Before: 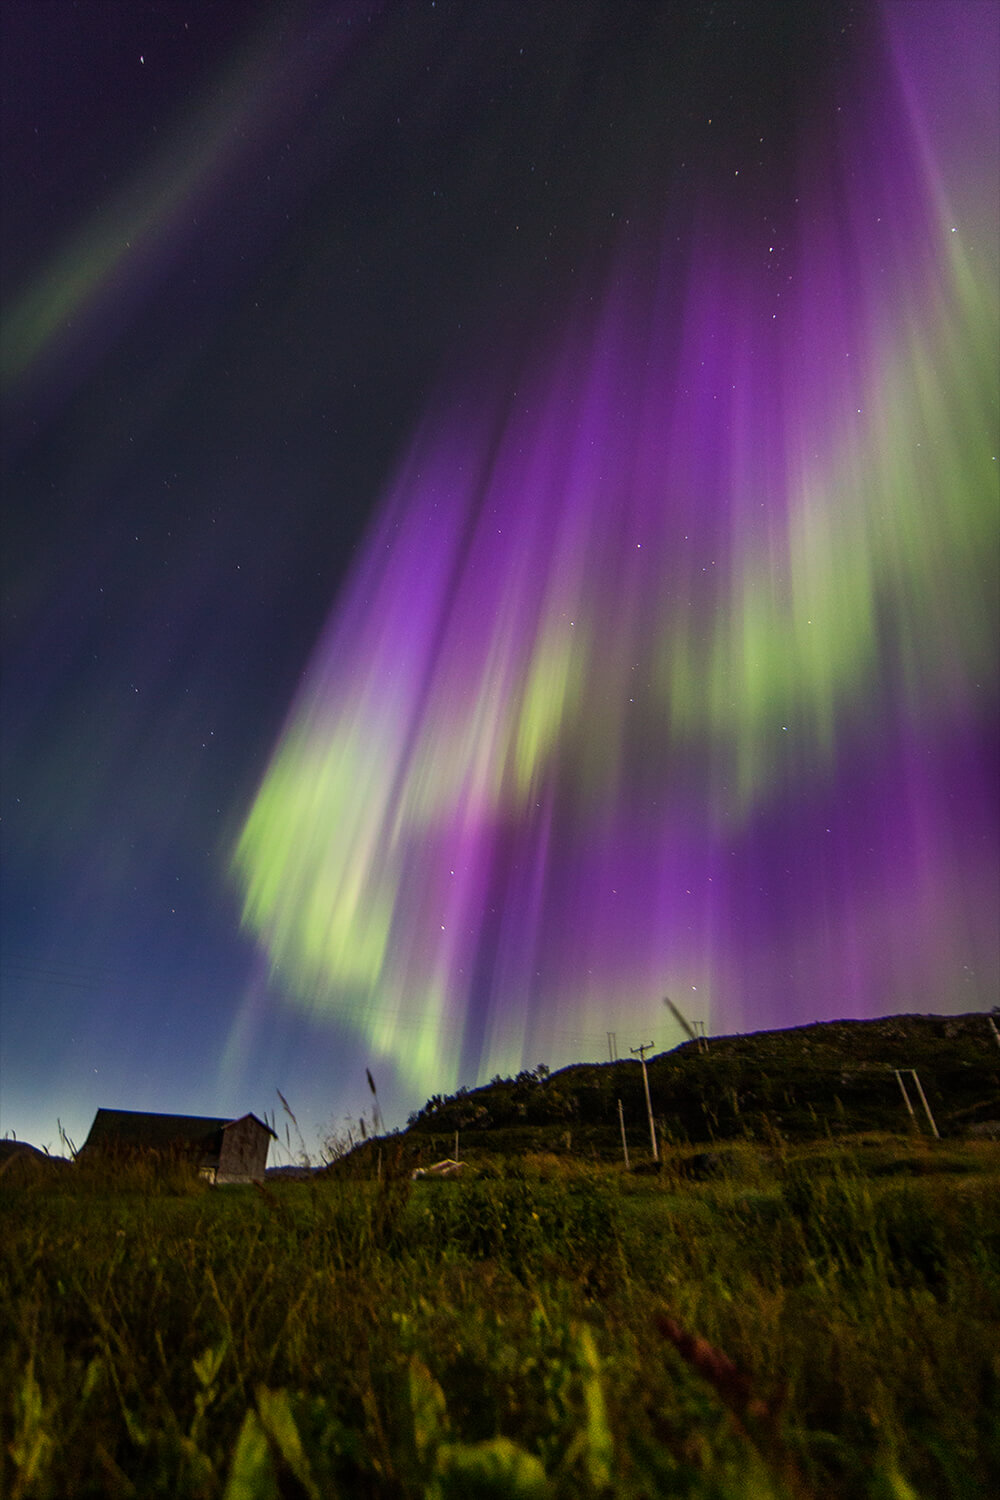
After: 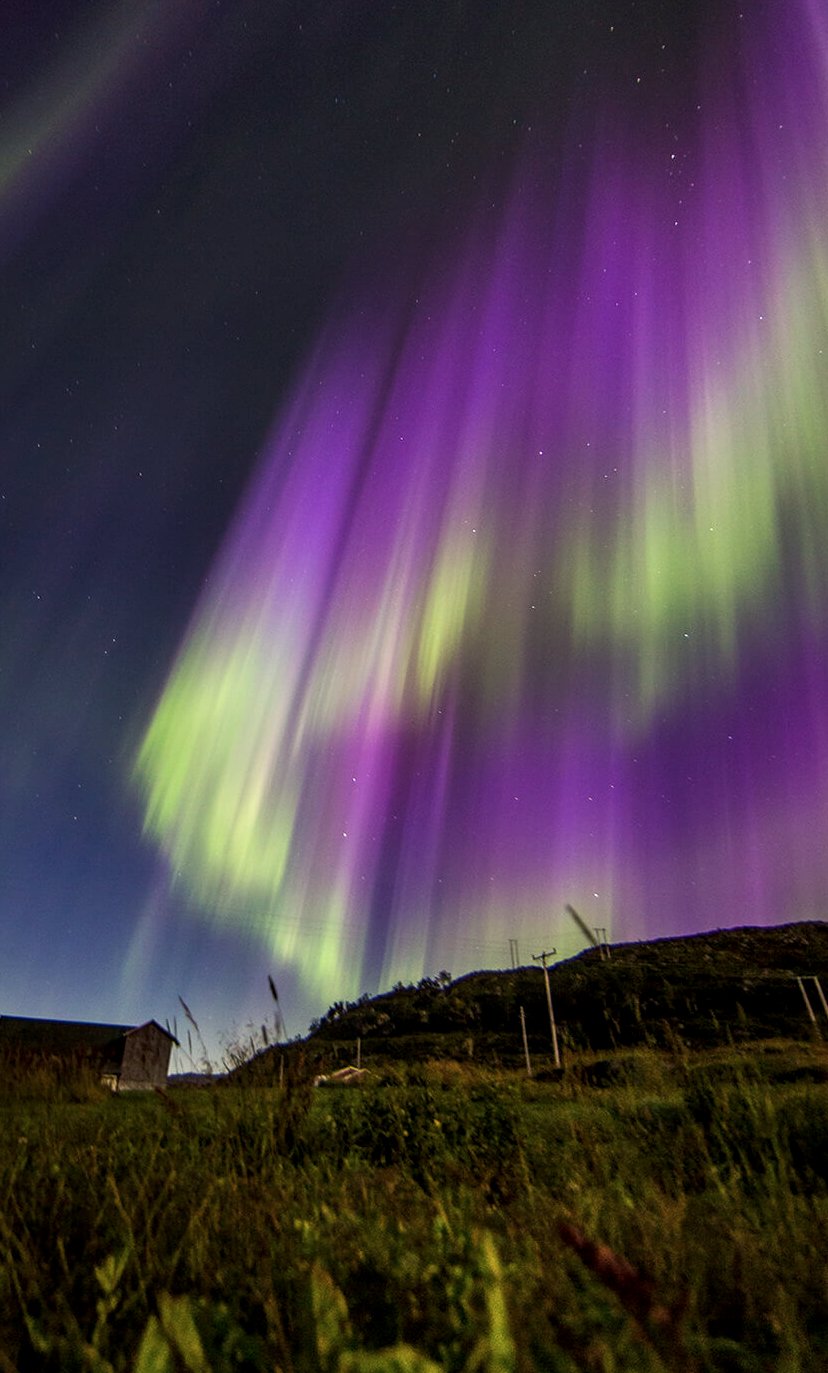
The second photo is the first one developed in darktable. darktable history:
local contrast: detail 130%
crop: left 9.807%, top 6.259%, right 7.334%, bottom 2.177%
